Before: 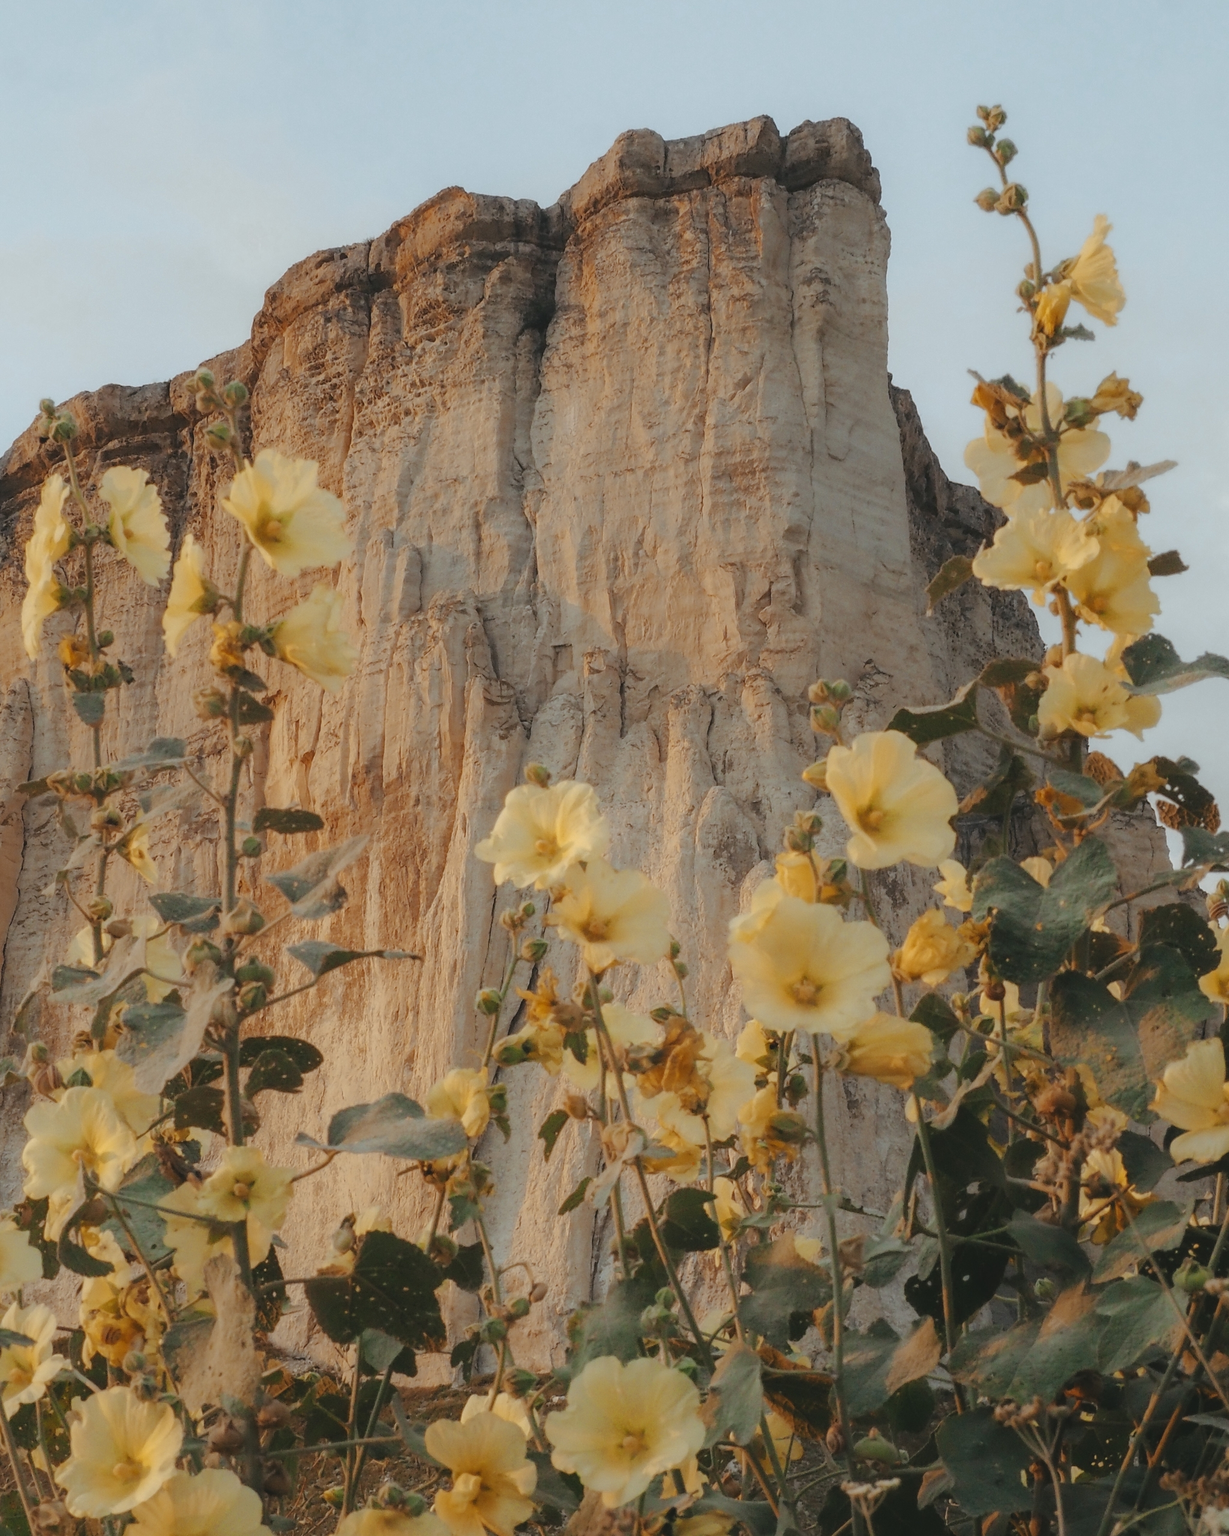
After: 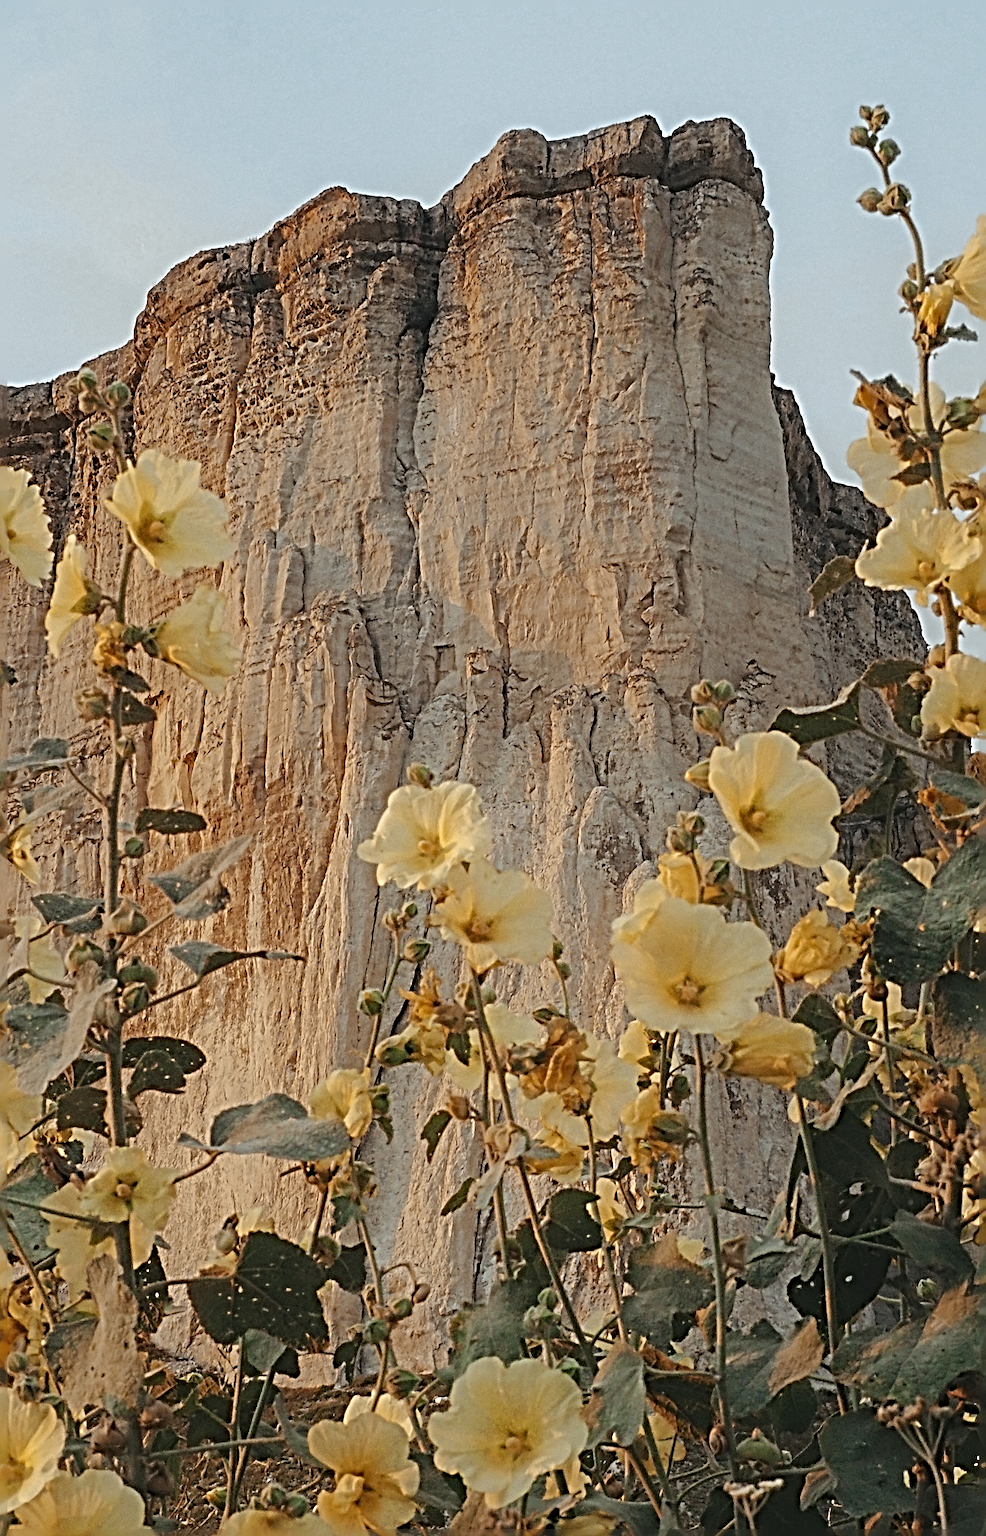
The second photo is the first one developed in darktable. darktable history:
crop and rotate: left 9.573%, right 10.195%
sharpen: radius 6.291, amount 1.809, threshold 0.025
